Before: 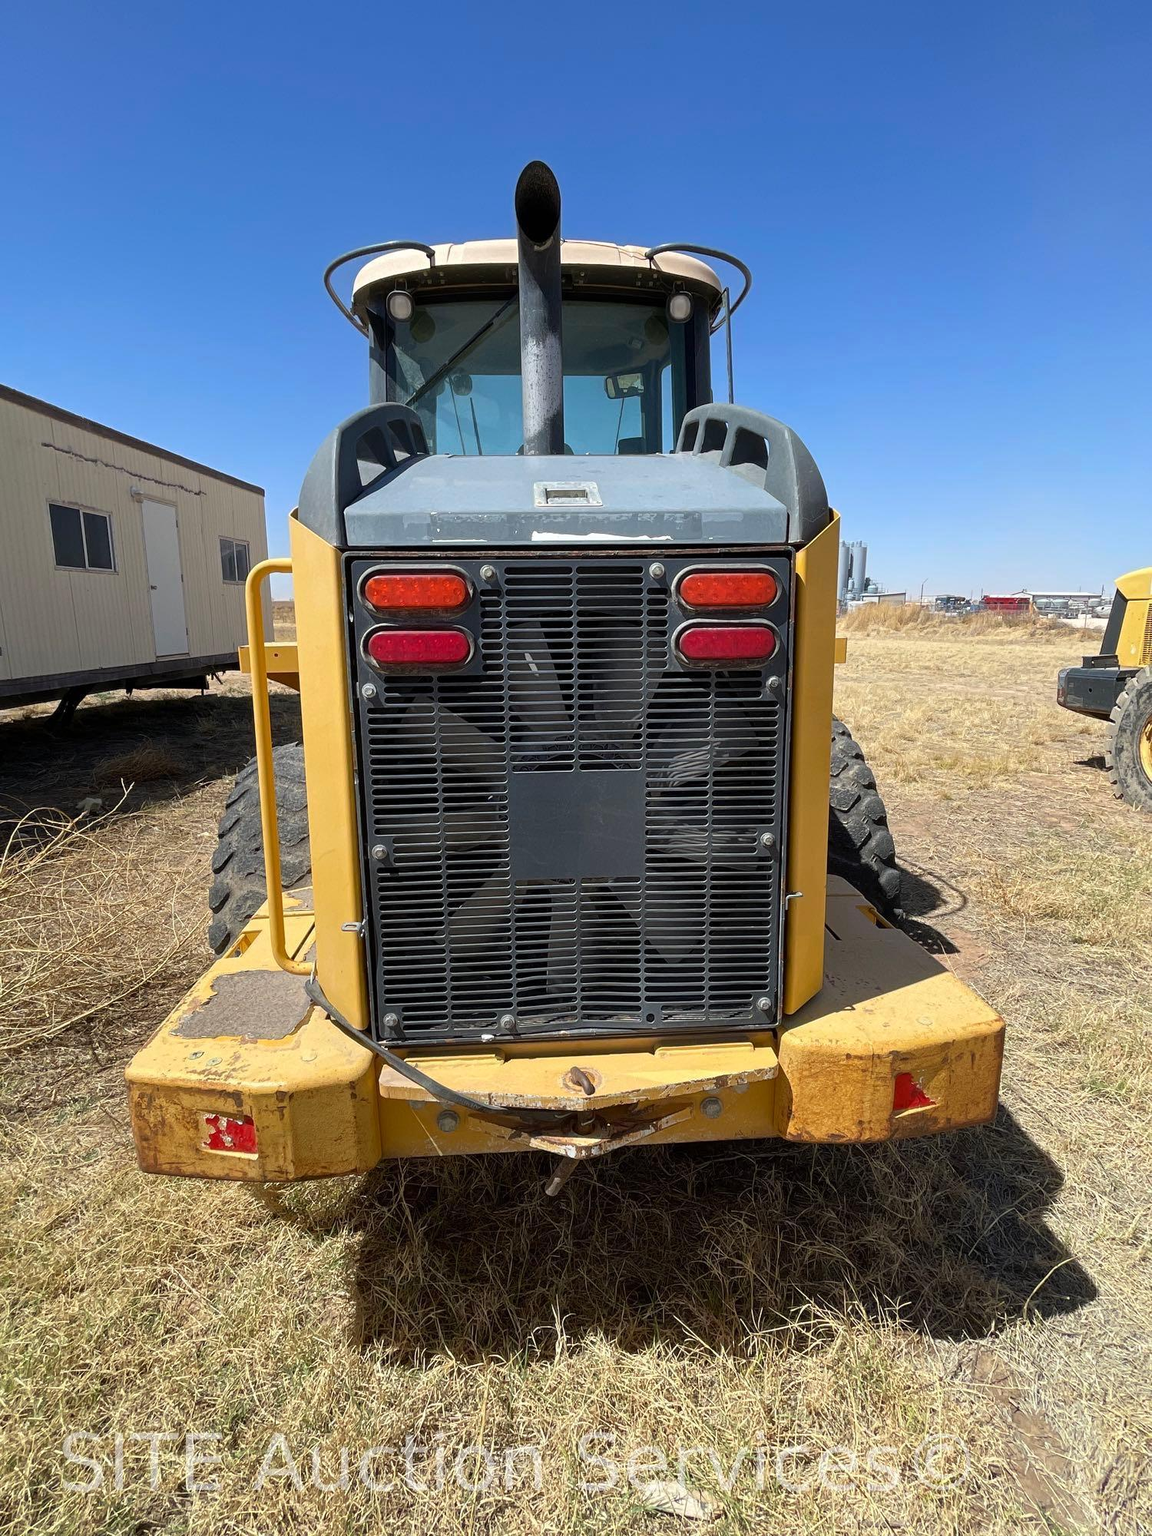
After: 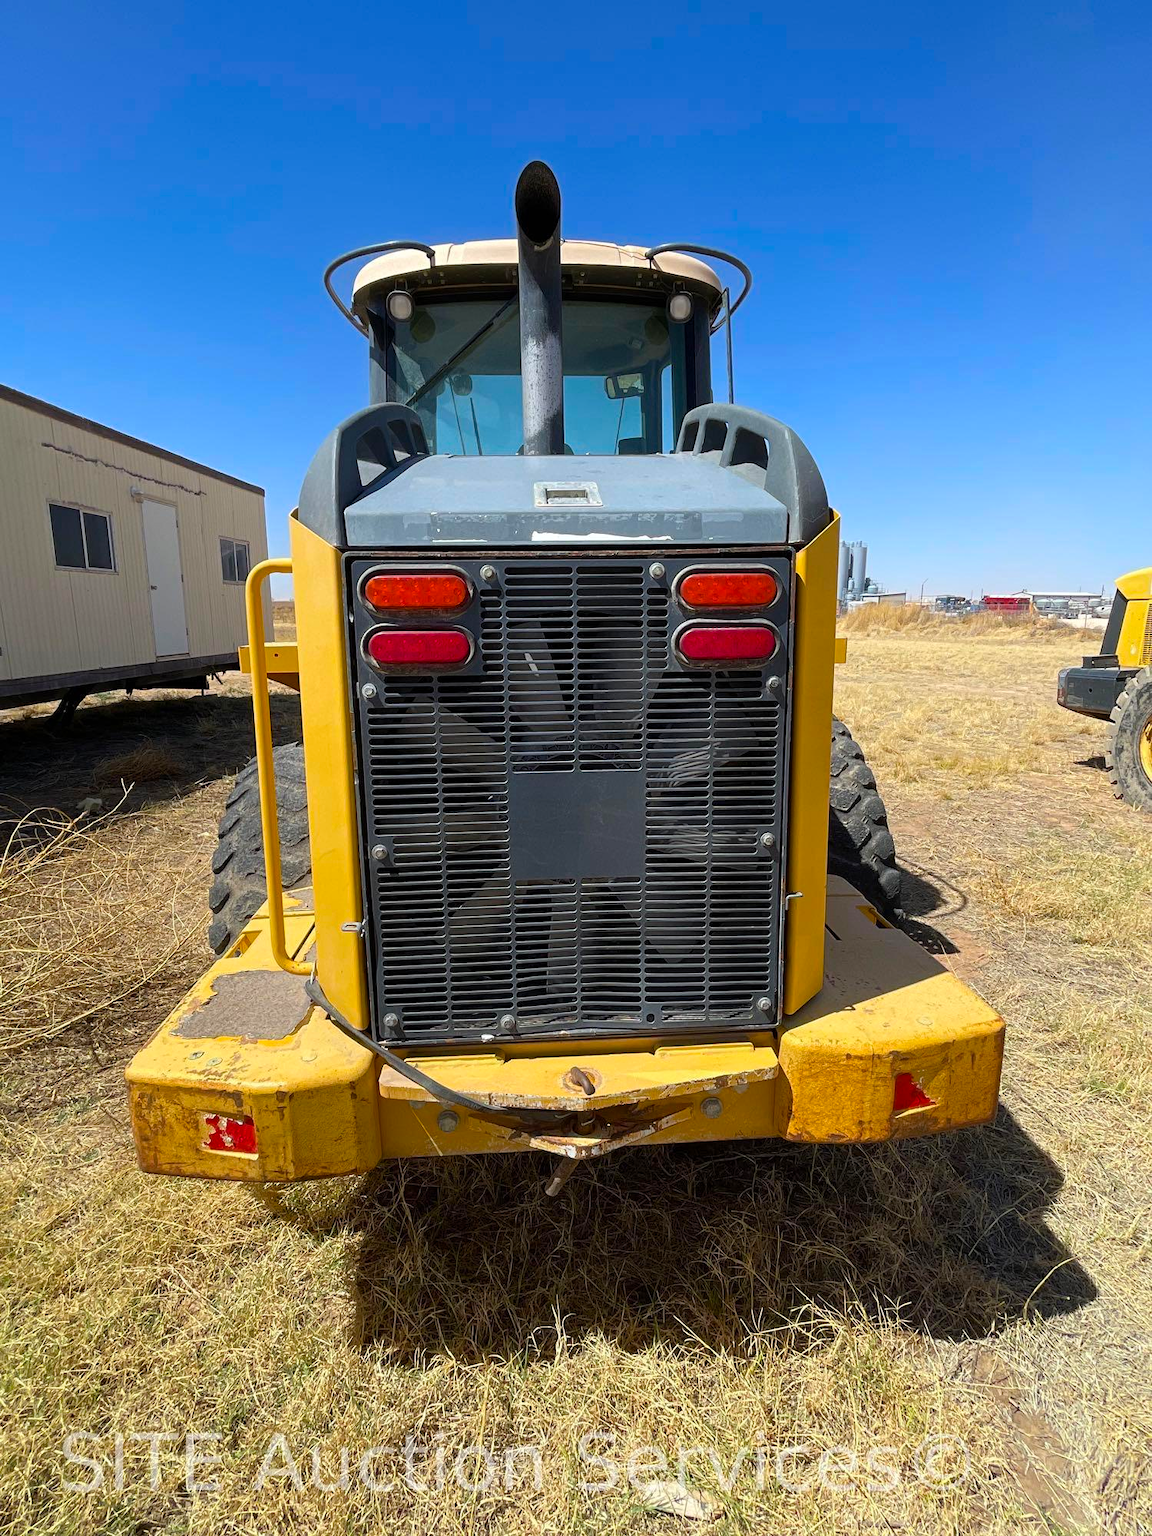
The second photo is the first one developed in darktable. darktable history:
shadows and highlights: radius 94.85, shadows -14.8, white point adjustment 0.295, highlights 32.71, compress 48.42%, soften with gaussian
color balance rgb: perceptual saturation grading › global saturation 29.72%
